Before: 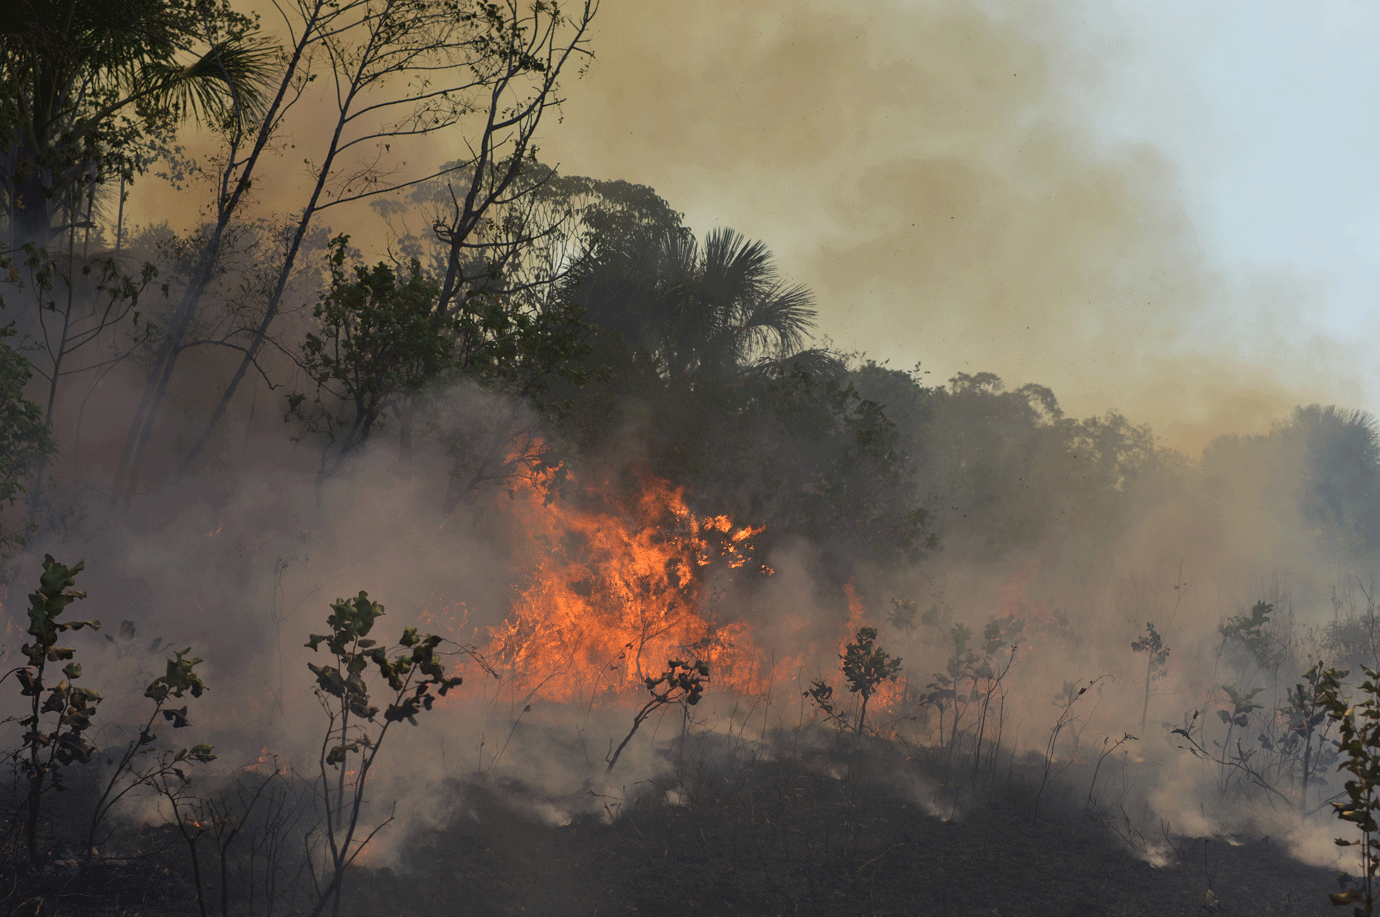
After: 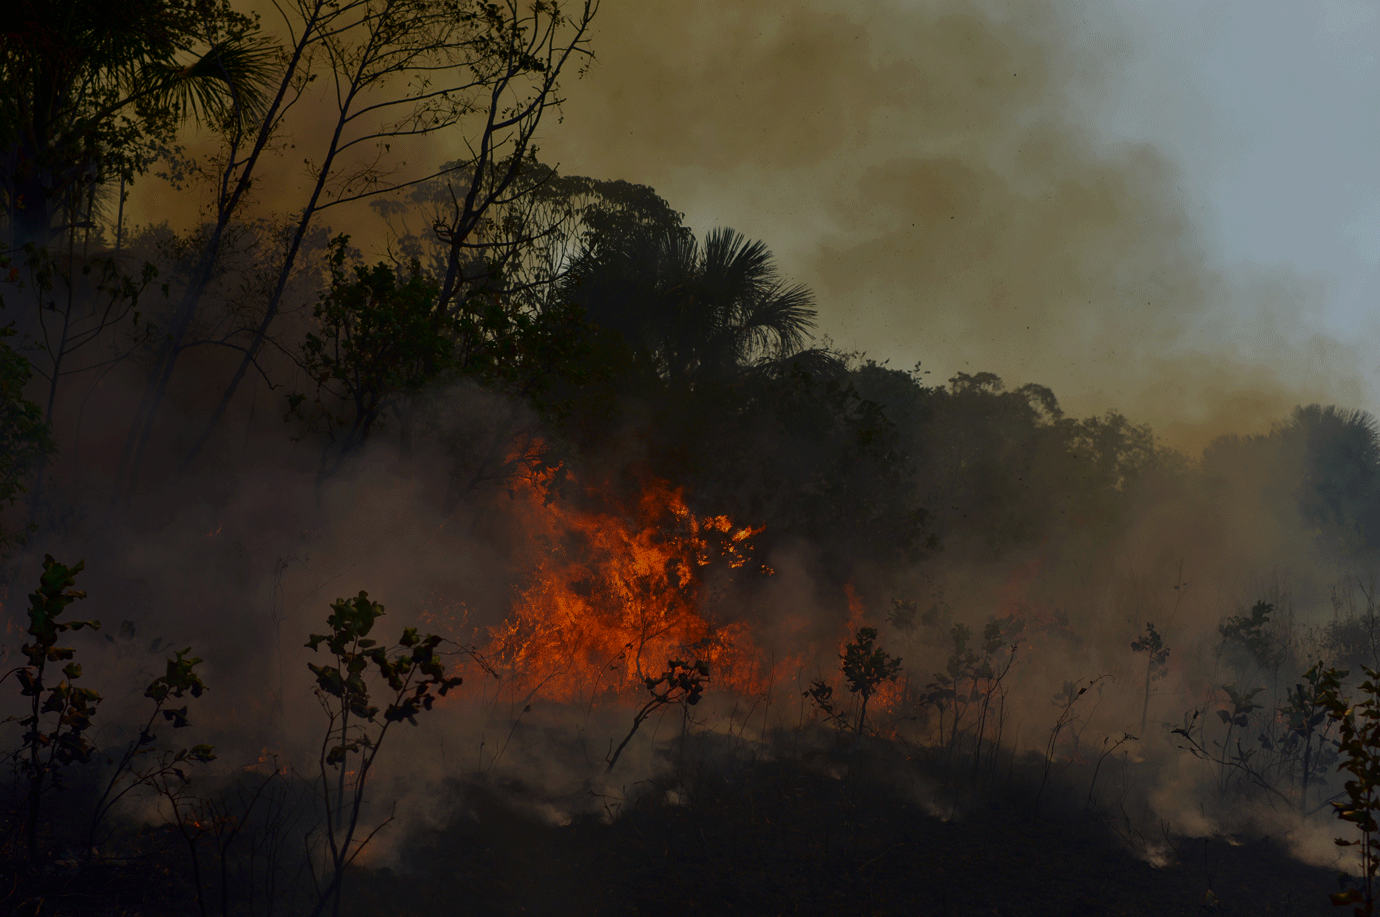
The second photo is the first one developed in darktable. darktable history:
exposure: exposure -0.582 EV, compensate highlight preservation false
contrast brightness saturation: contrast 0.1, brightness -0.26, saturation 0.14
